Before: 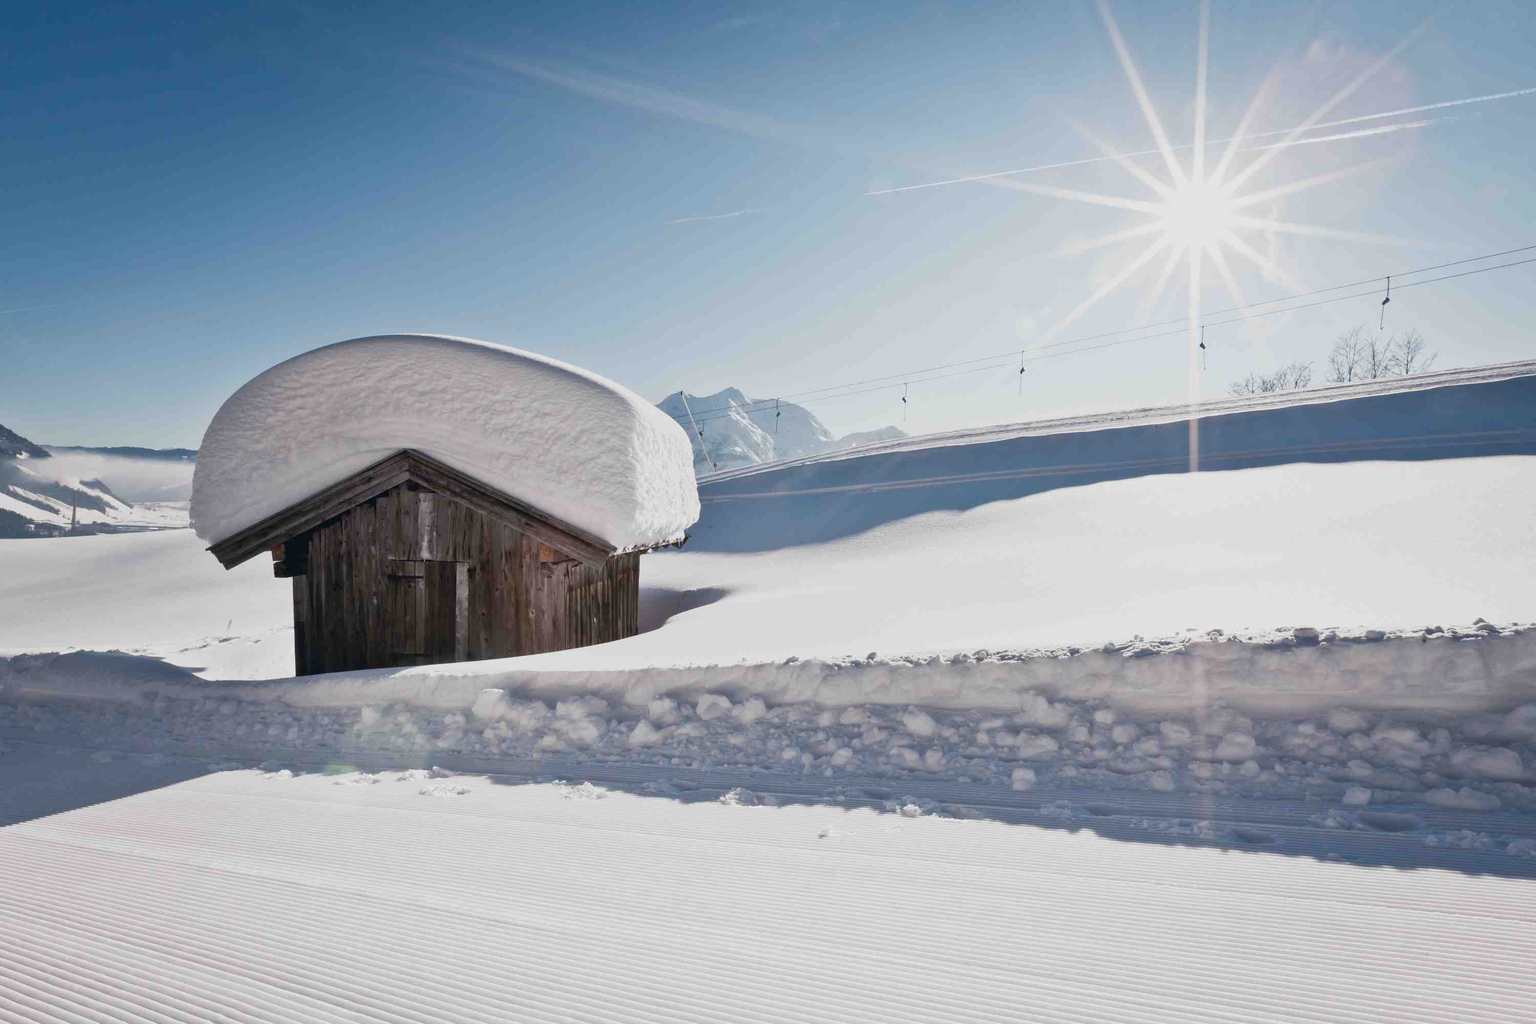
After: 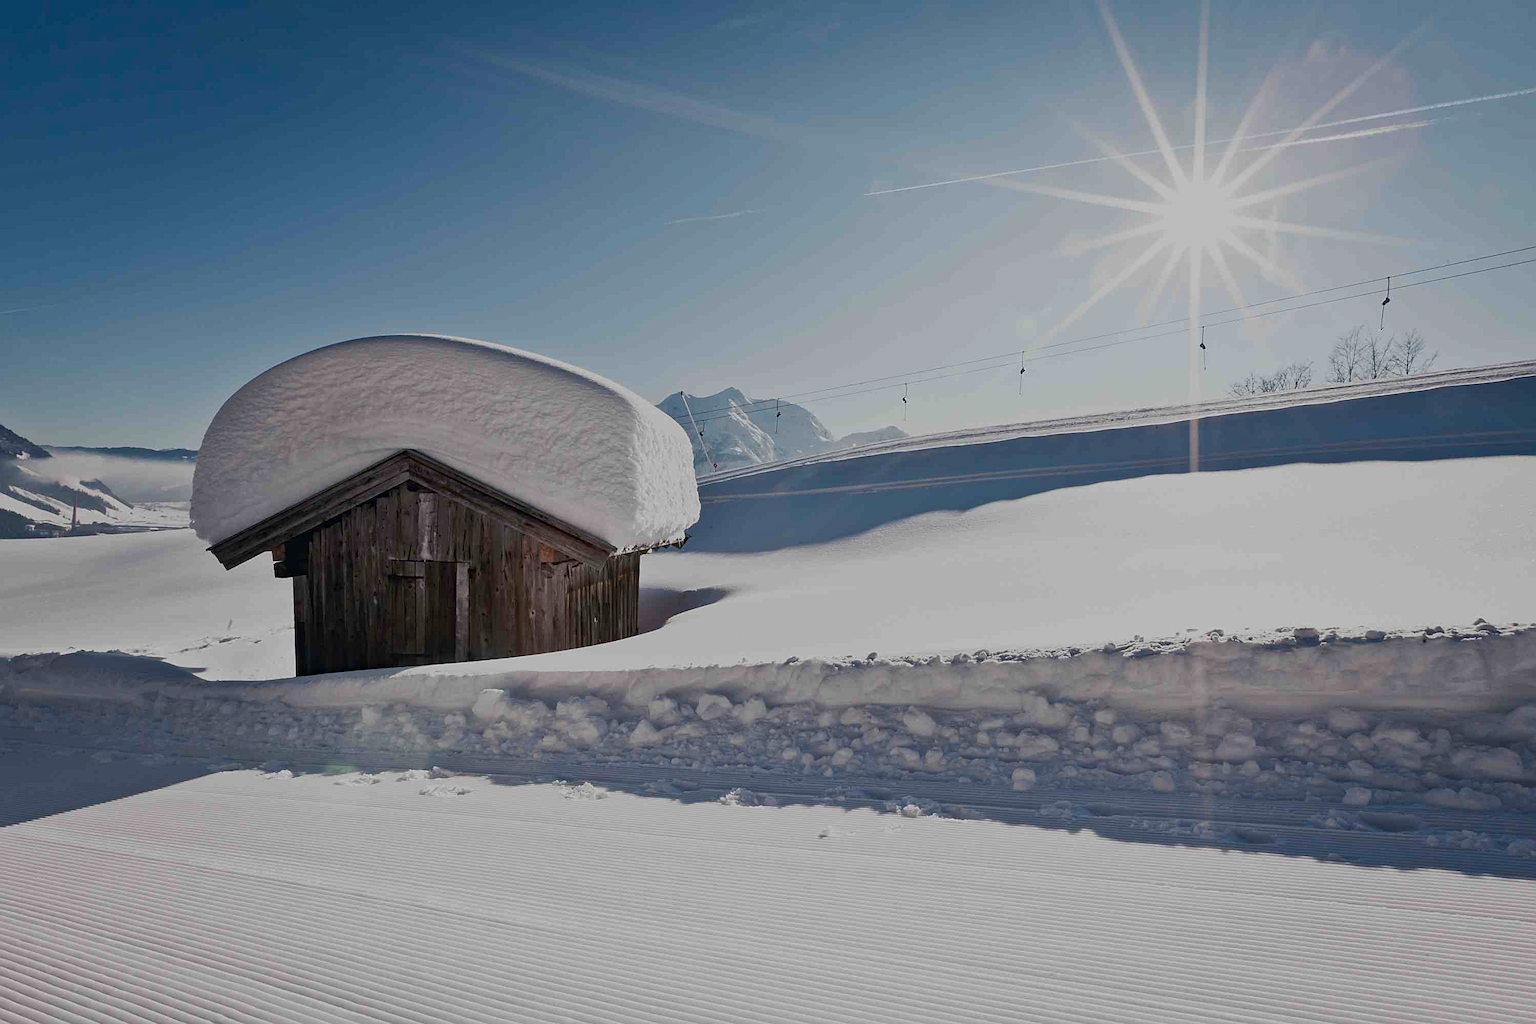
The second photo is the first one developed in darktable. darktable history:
exposure: exposure -0.309 EV, compensate exposure bias true, compensate highlight preservation false
haze removal: compatibility mode true, adaptive false
sharpen: on, module defaults
